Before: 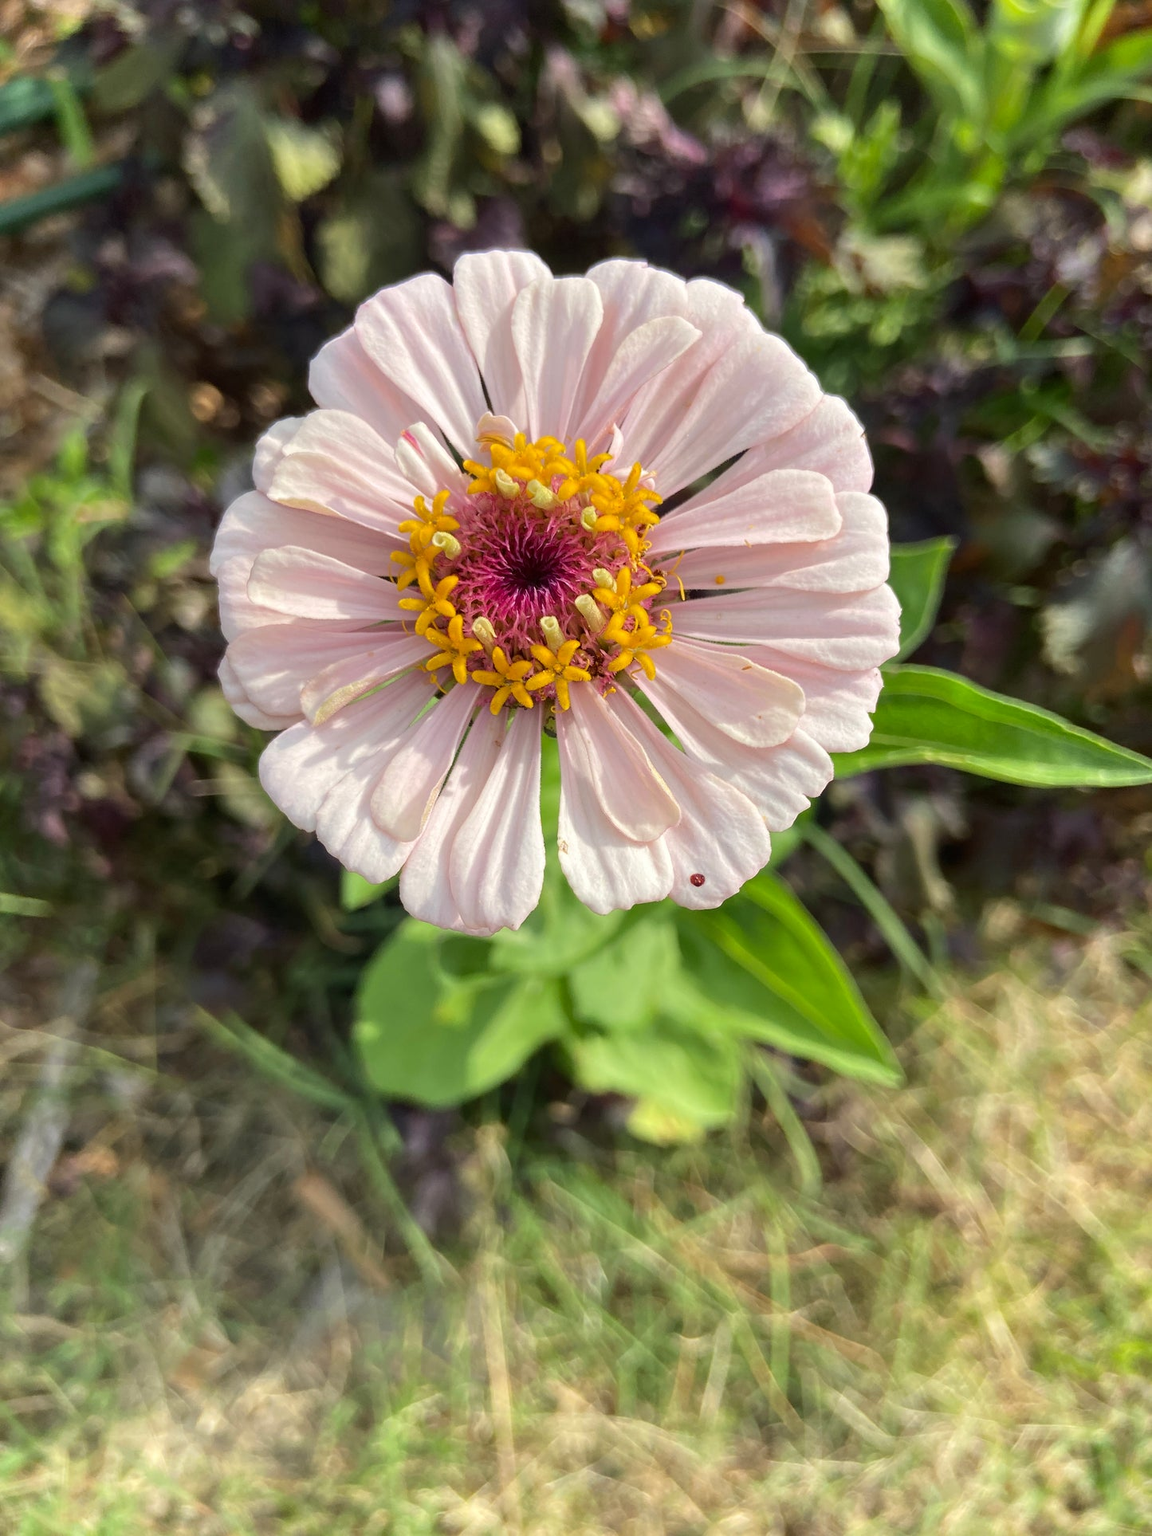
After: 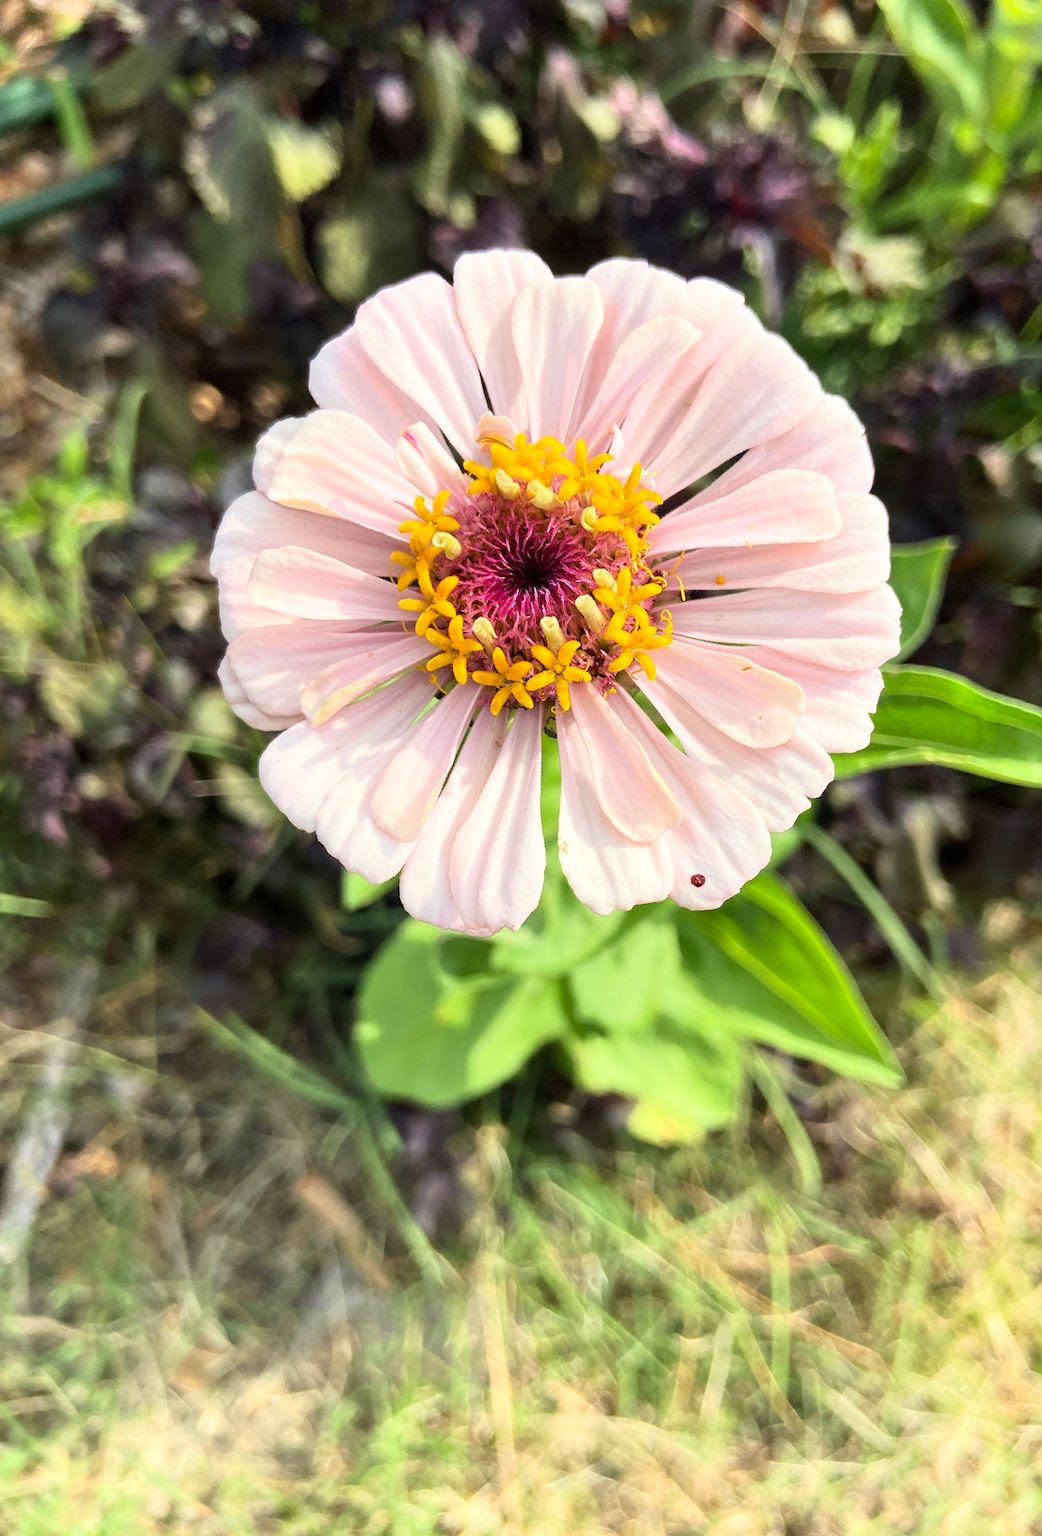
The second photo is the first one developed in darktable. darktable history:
base curve: curves: ch0 [(0, 0) (0.005, 0.002) (0.193, 0.295) (0.399, 0.664) (0.75, 0.928) (1, 1)]
shadows and highlights: shadows 20.55, highlights -20.99, soften with gaussian
crop: right 9.509%, bottom 0.031%
